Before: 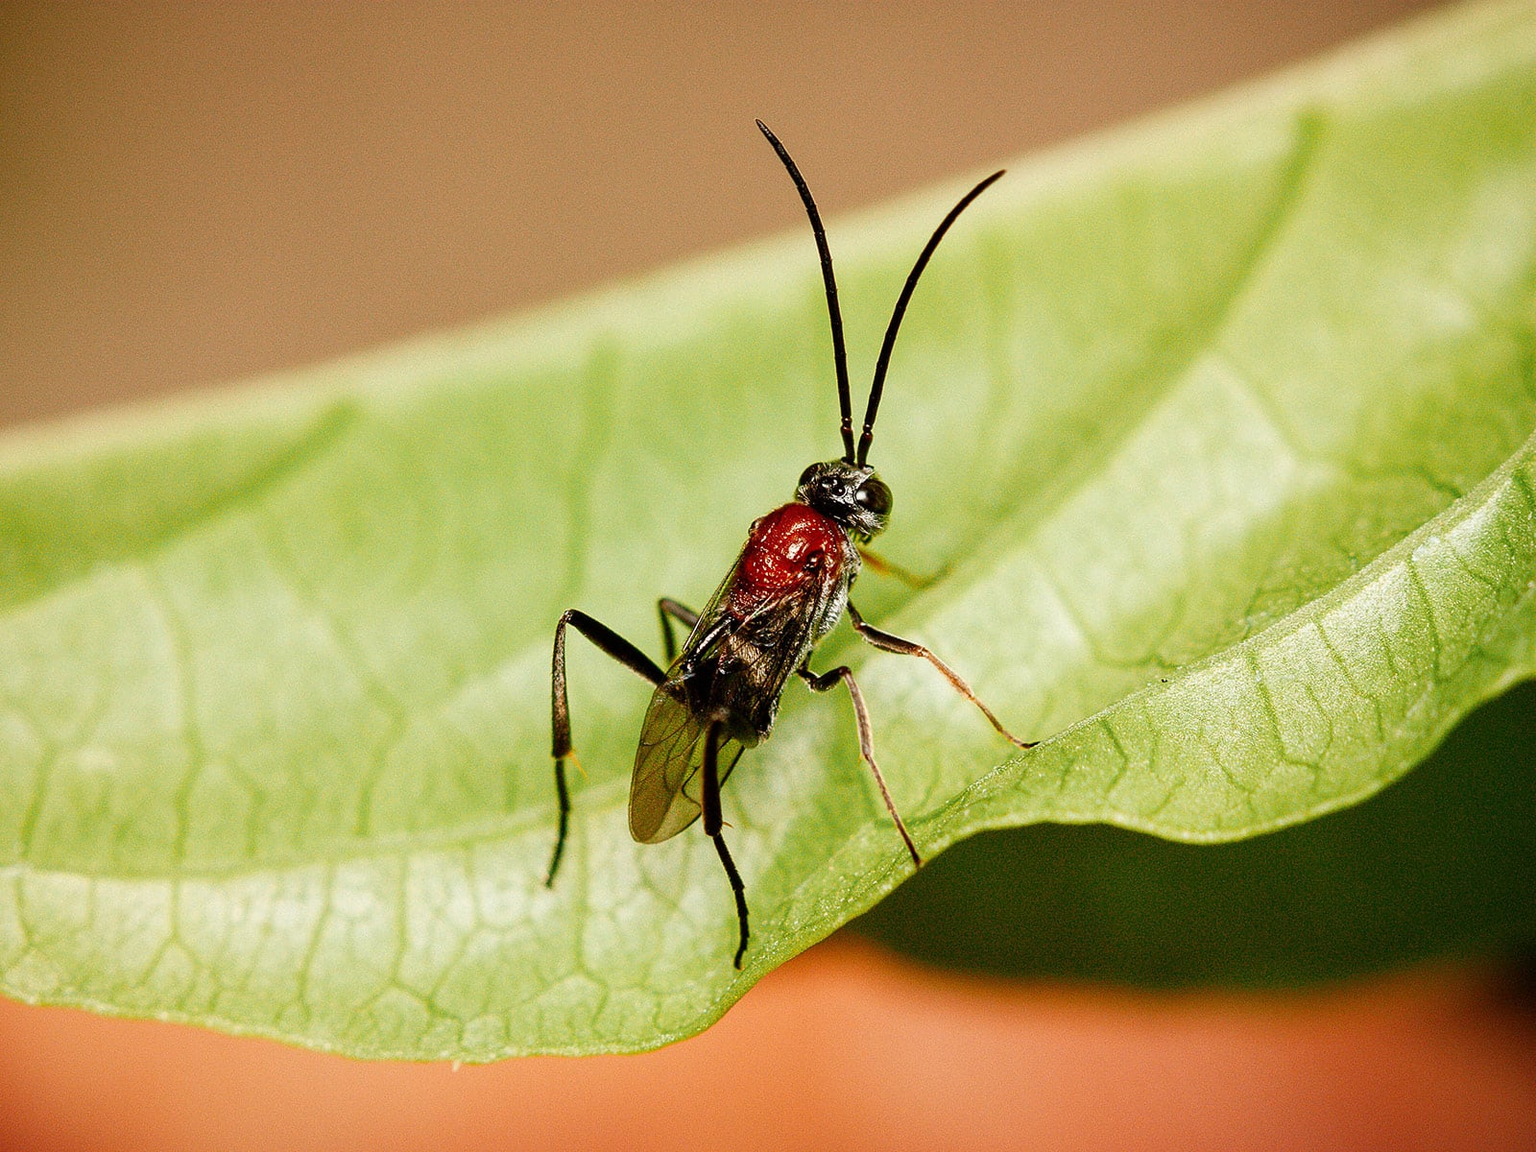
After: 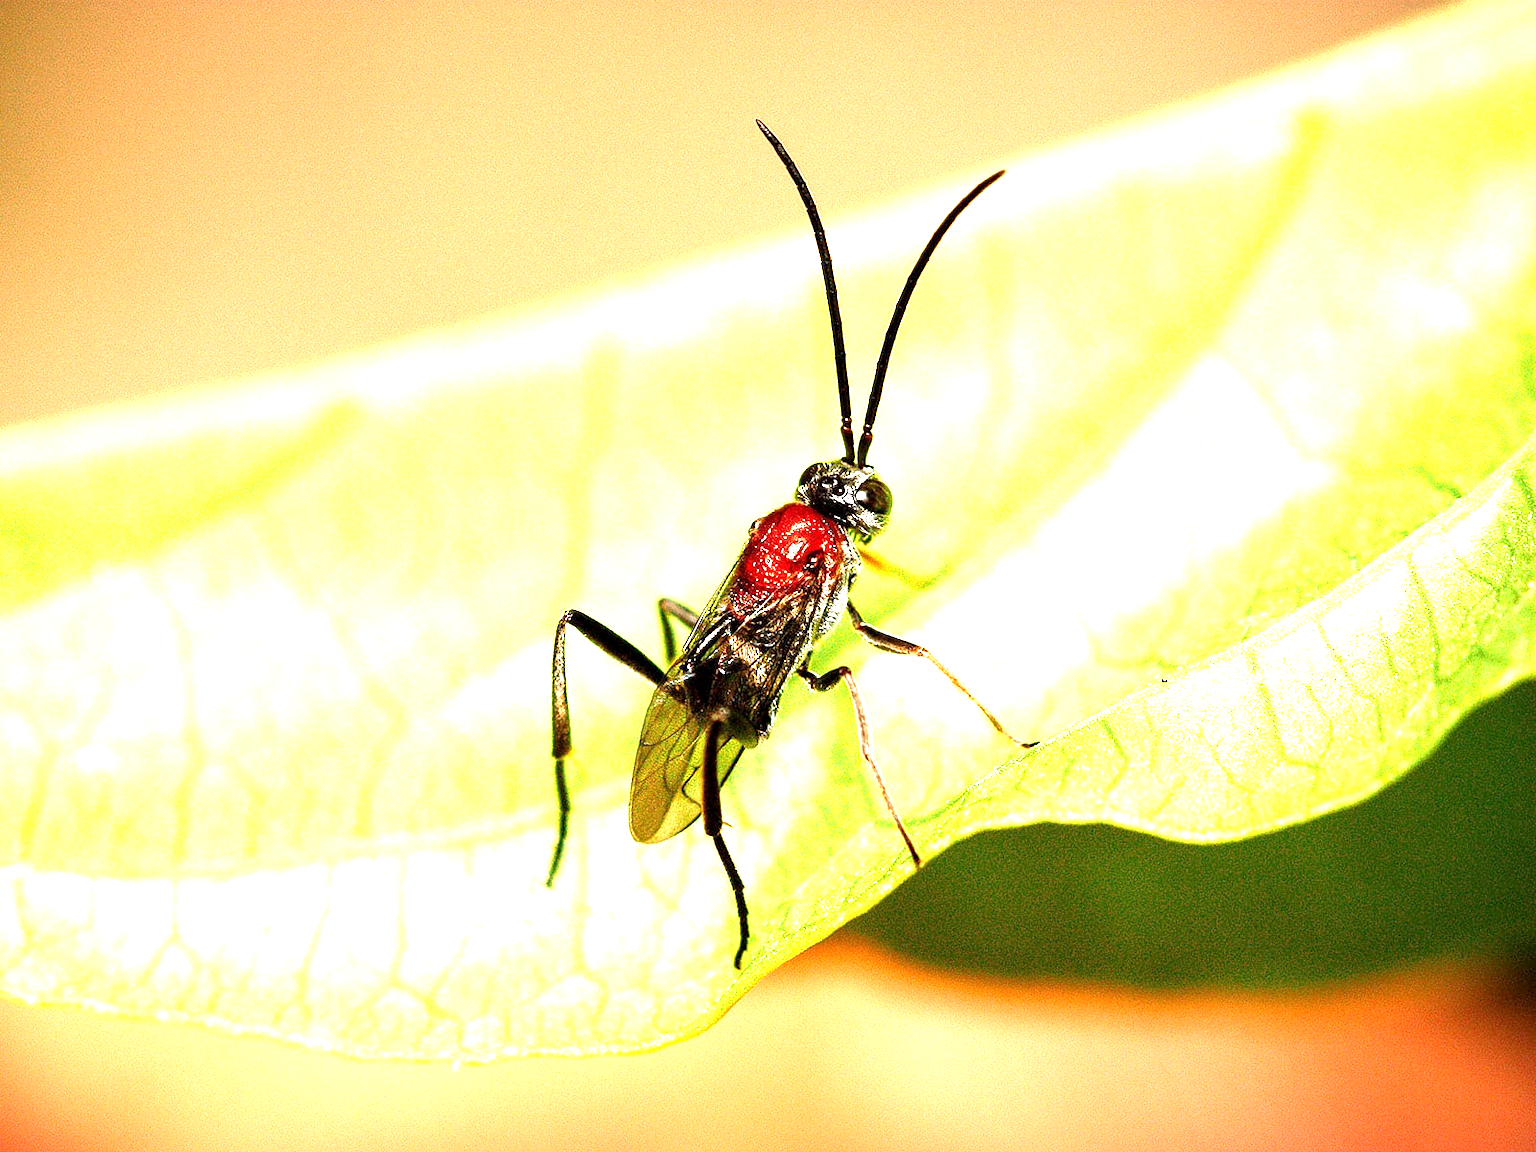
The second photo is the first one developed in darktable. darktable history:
exposure: black level correction 0.001, exposure 1.729 EV, compensate highlight preservation false
